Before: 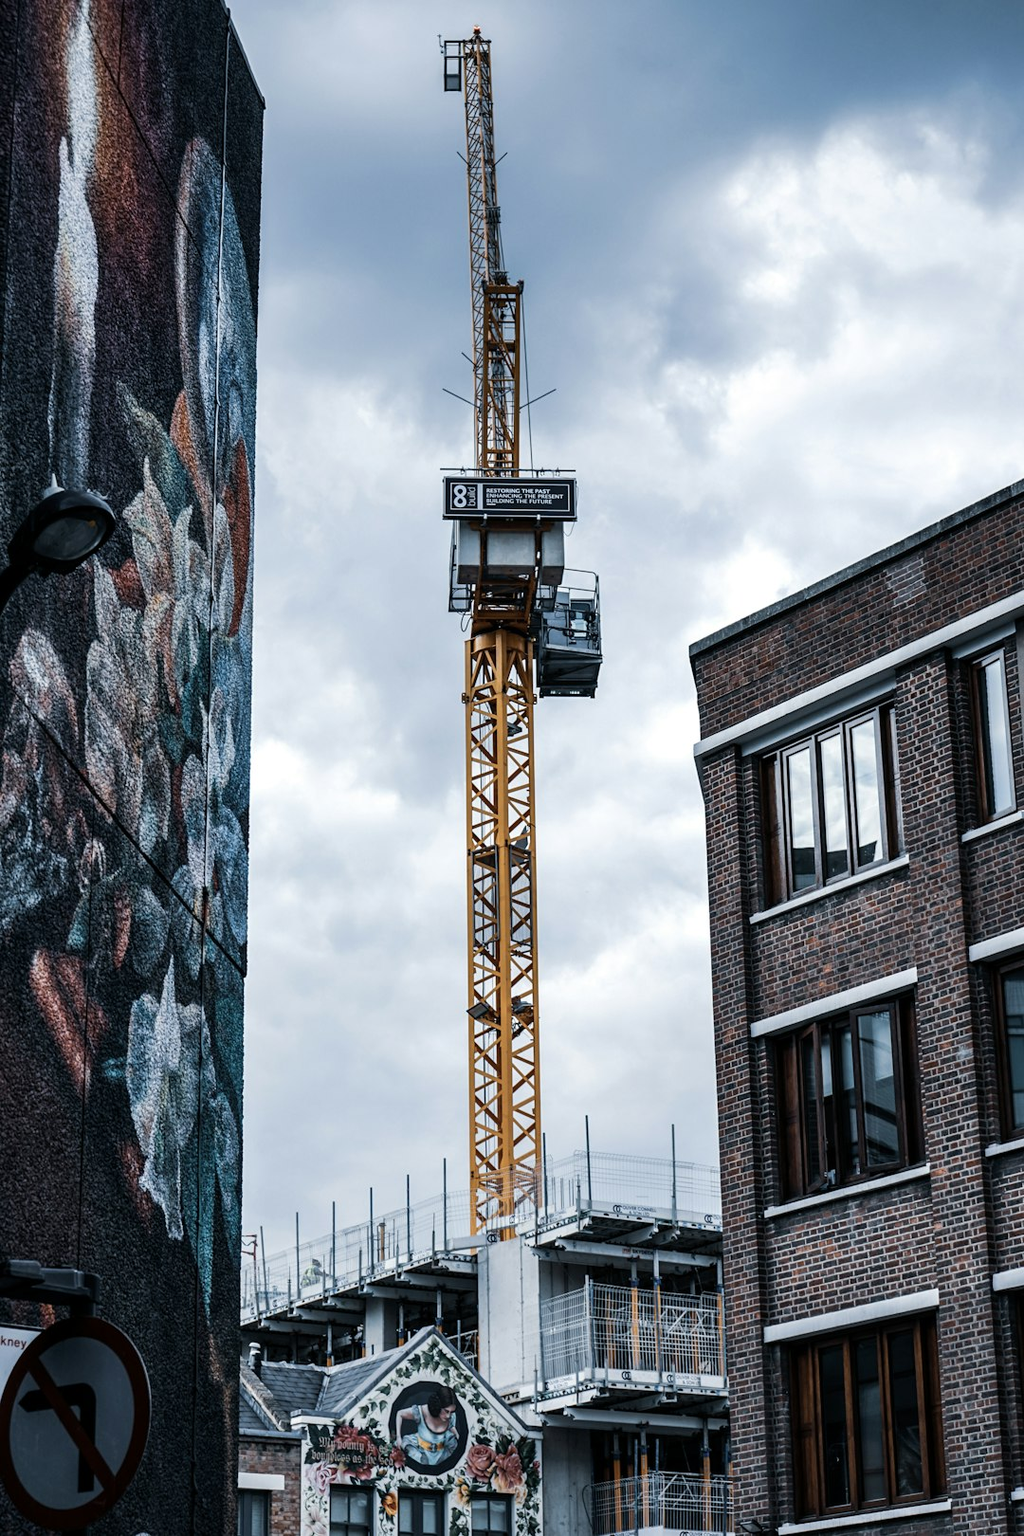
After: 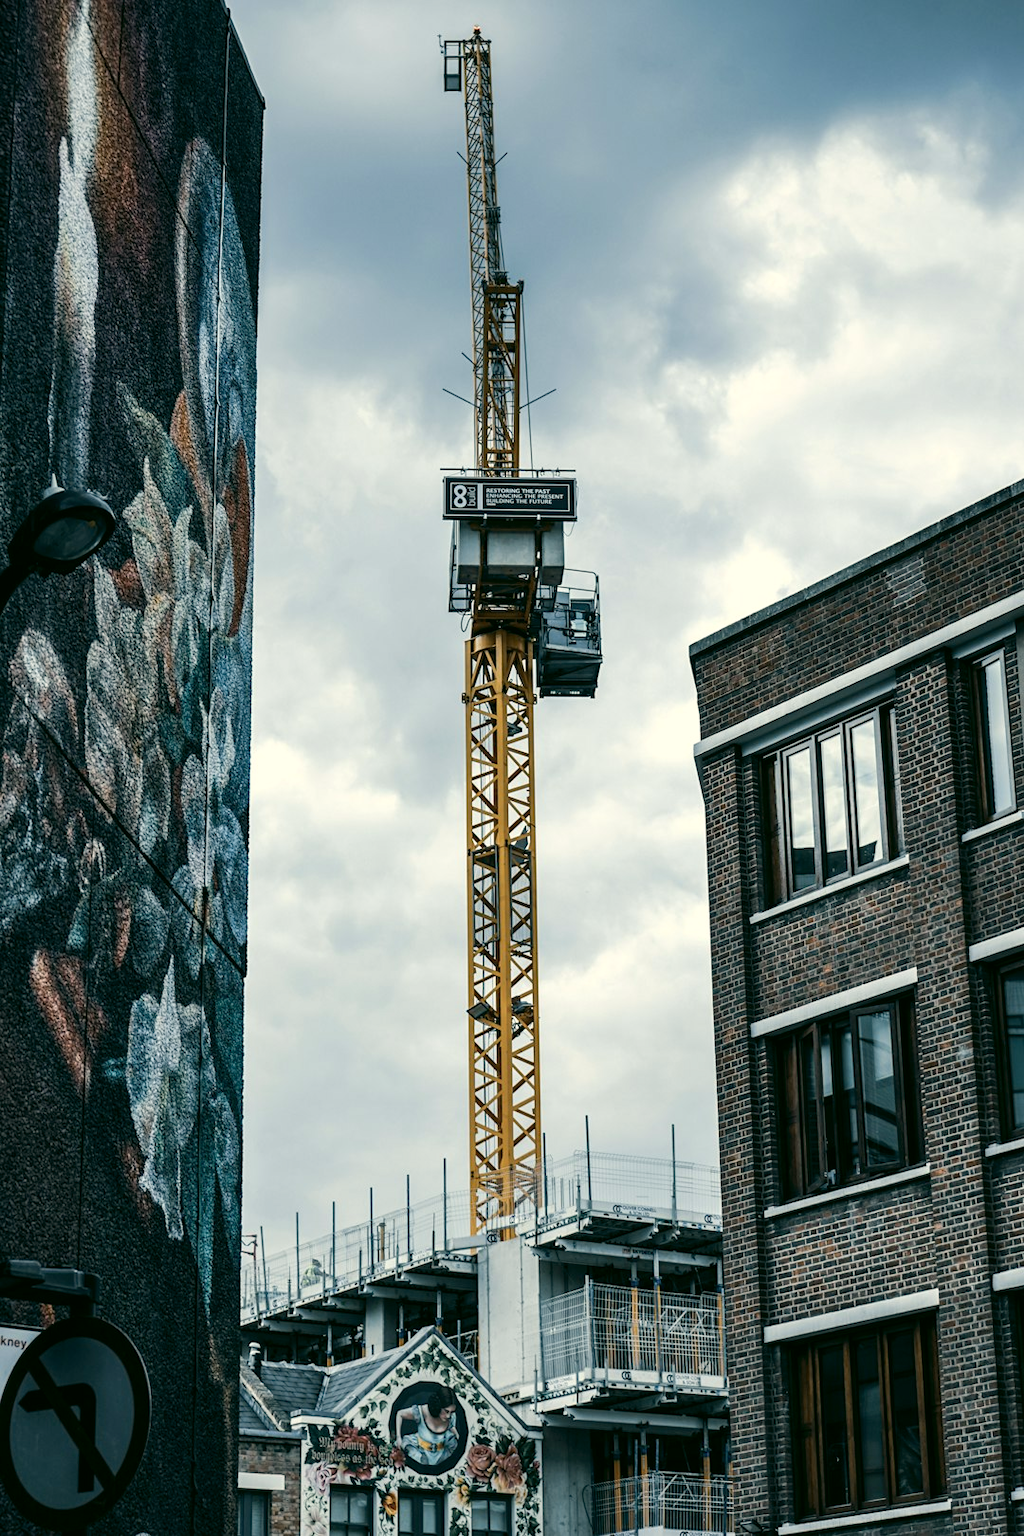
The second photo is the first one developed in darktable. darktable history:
color correction: highlights a* -0.487, highlights b* 9.25, shadows a* -8.91, shadows b* 1.46
